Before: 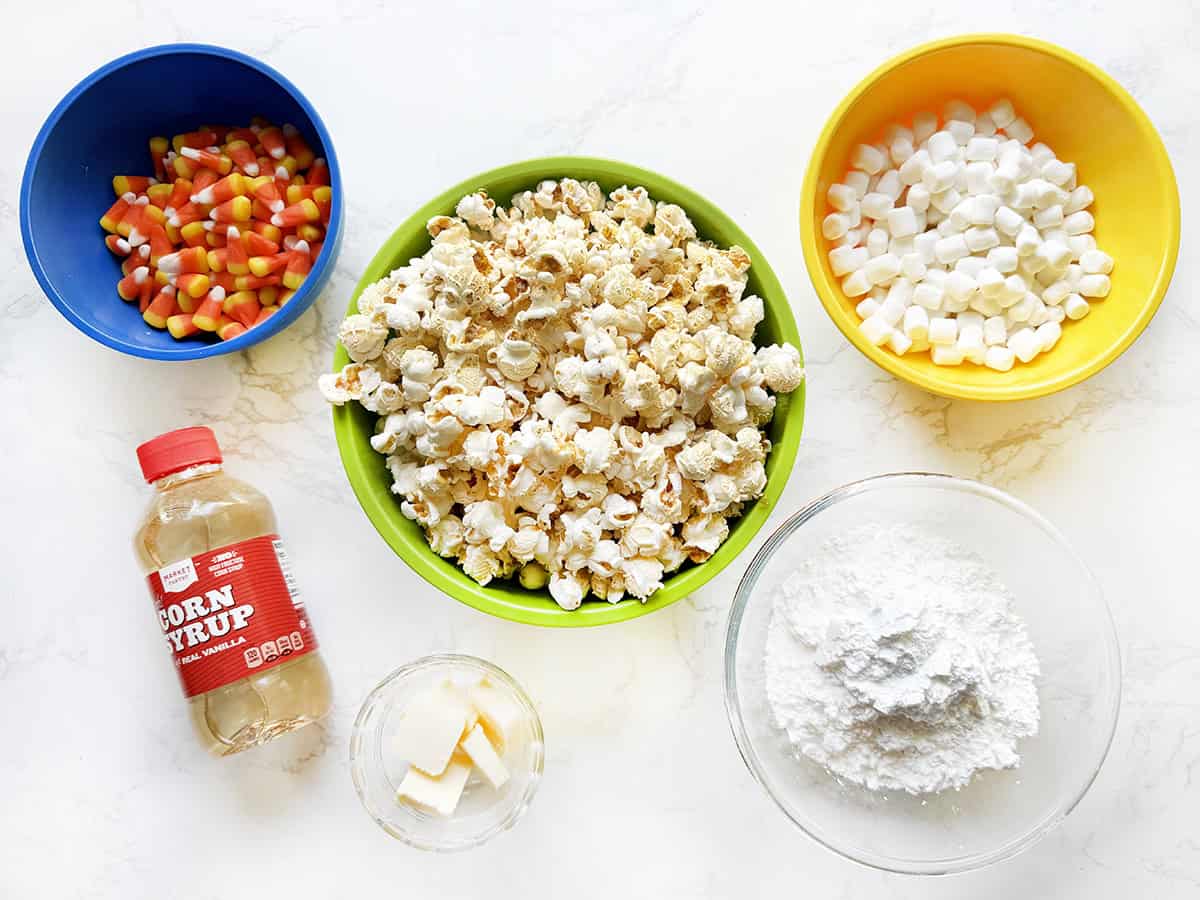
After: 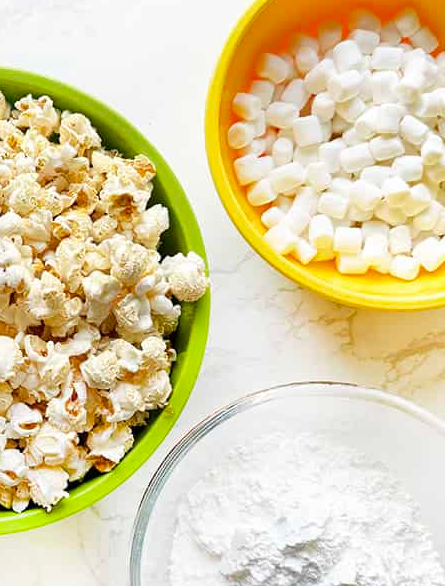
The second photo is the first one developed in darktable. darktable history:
crop and rotate: left 49.612%, top 10.112%, right 13.237%, bottom 24.74%
